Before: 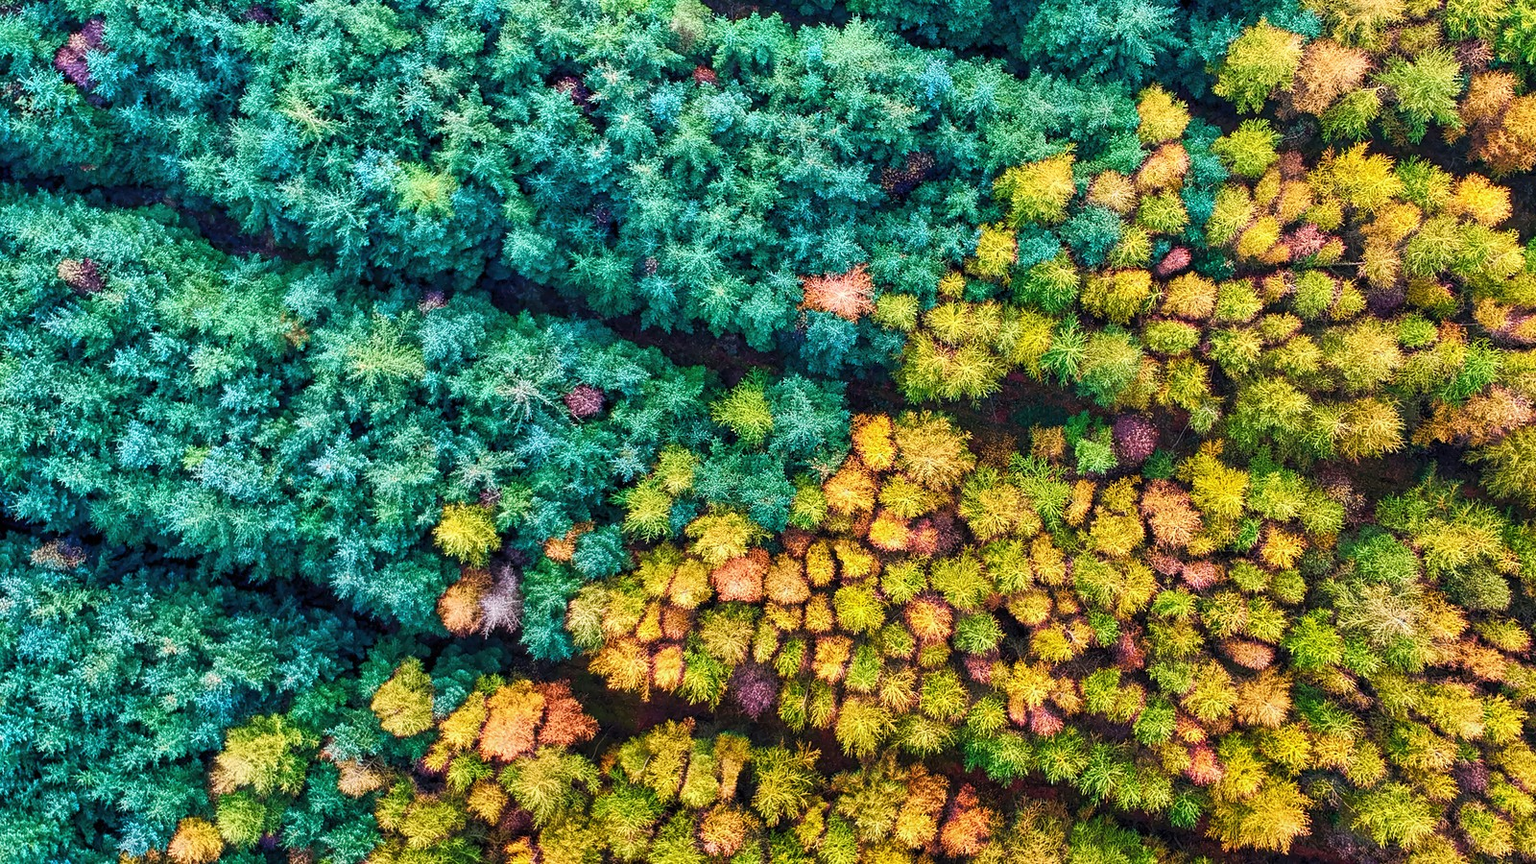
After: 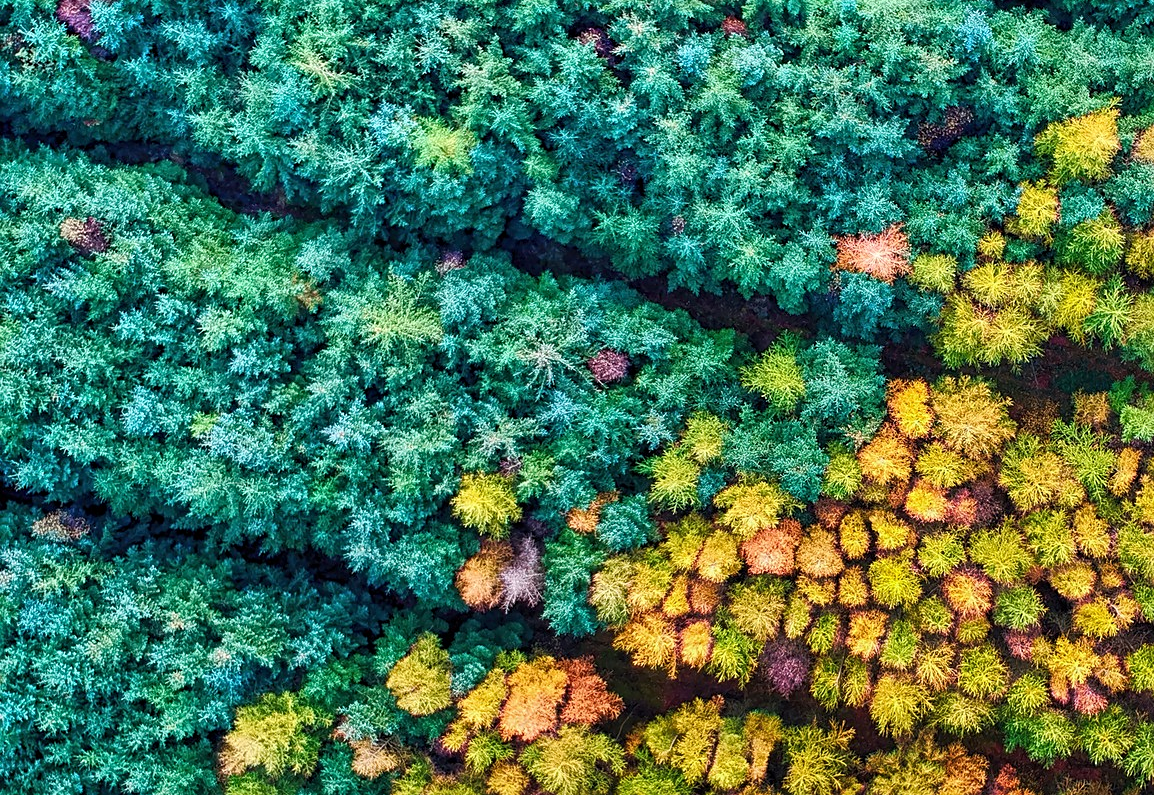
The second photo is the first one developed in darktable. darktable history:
crop: top 5.808%, right 27.838%, bottom 5.762%
haze removal: compatibility mode true, adaptive false
sharpen: amount 0.214
